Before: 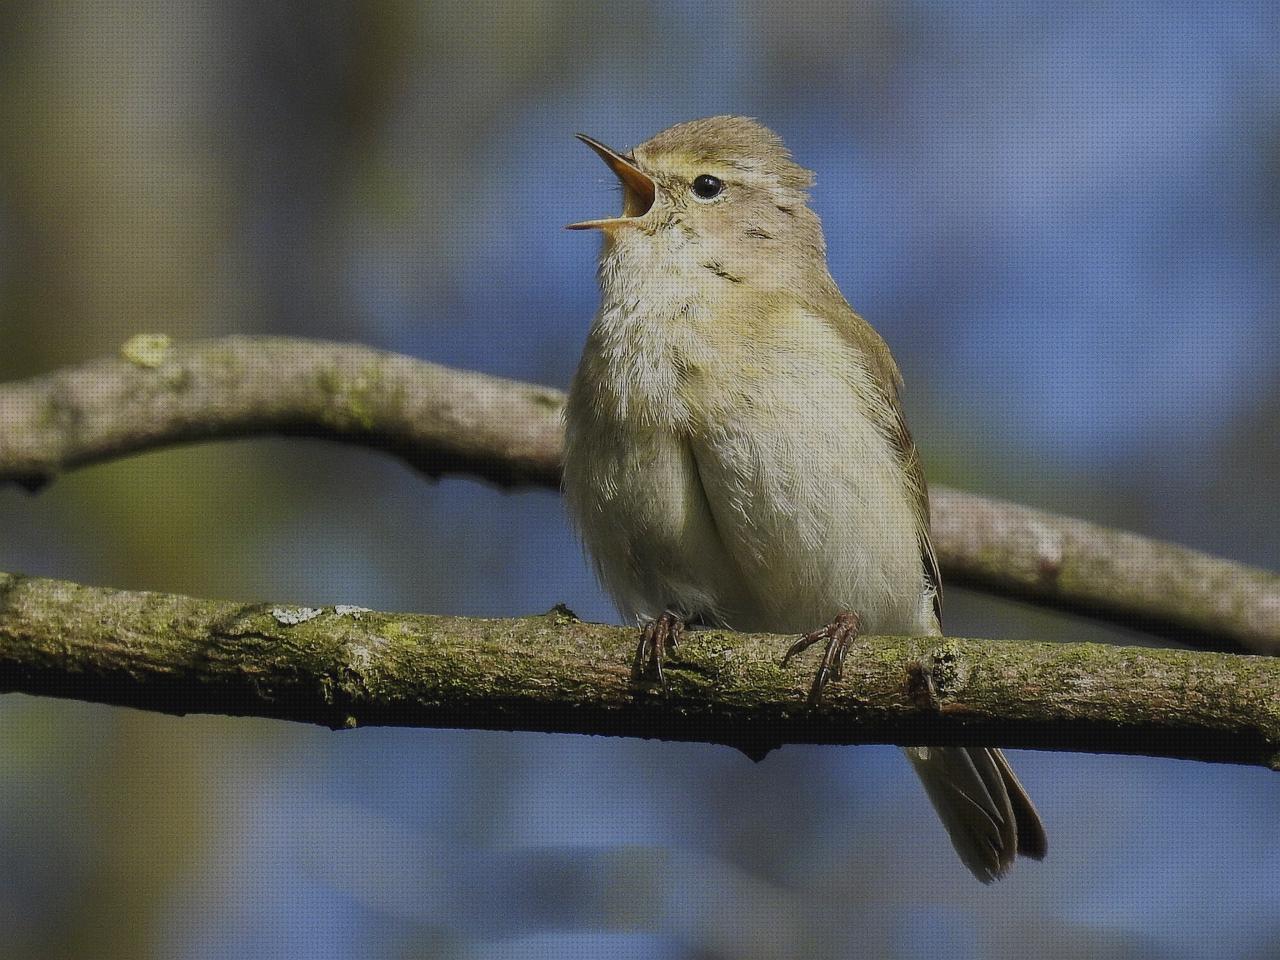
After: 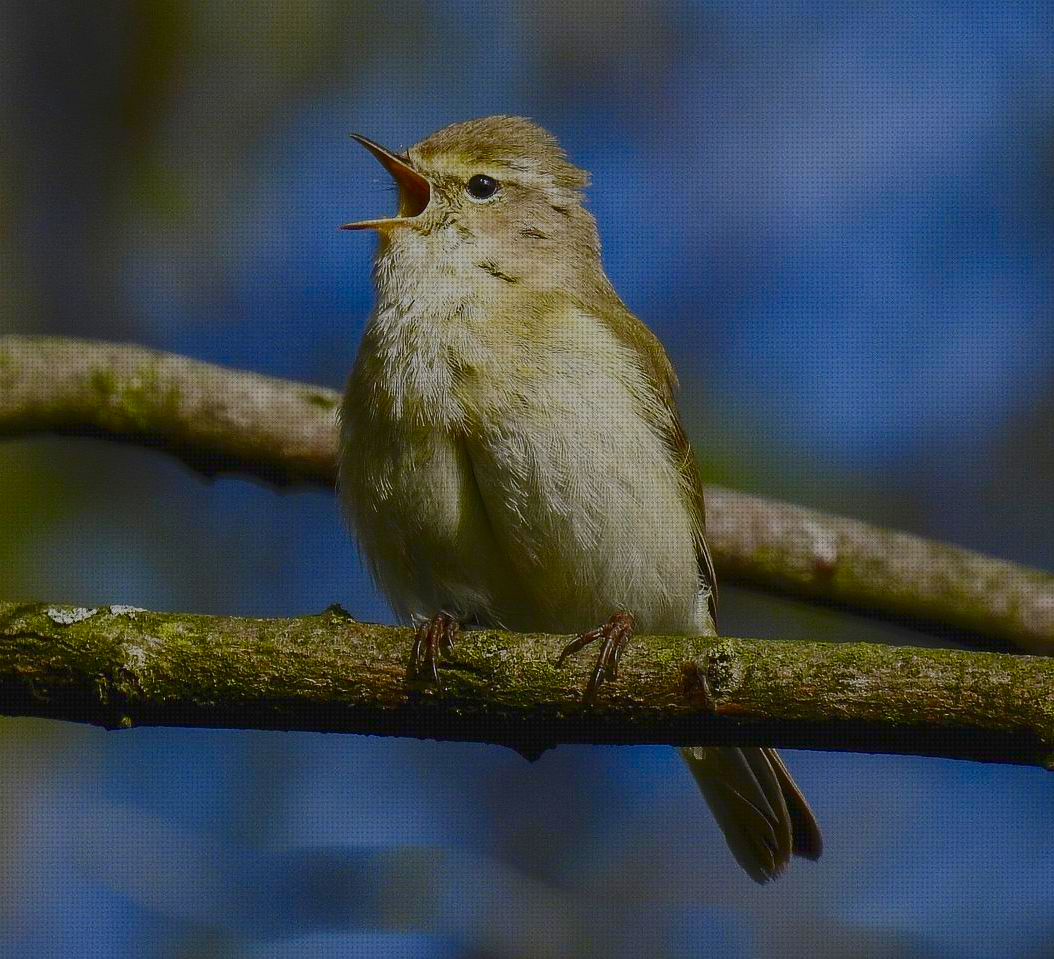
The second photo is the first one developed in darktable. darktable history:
crop: left 17.582%, bottom 0.031%
color balance rgb: perceptual saturation grading › global saturation 20%, perceptual saturation grading › highlights -25%, perceptual saturation grading › shadows 50%
sharpen: radius 2.883, amount 0.868, threshold 47.523
rgb curve: curves: ch0 [(0, 0) (0.093, 0.159) (0.241, 0.265) (0.414, 0.42) (1, 1)], compensate middle gray true, preserve colors basic power
contrast brightness saturation: brightness -0.2, saturation 0.08
